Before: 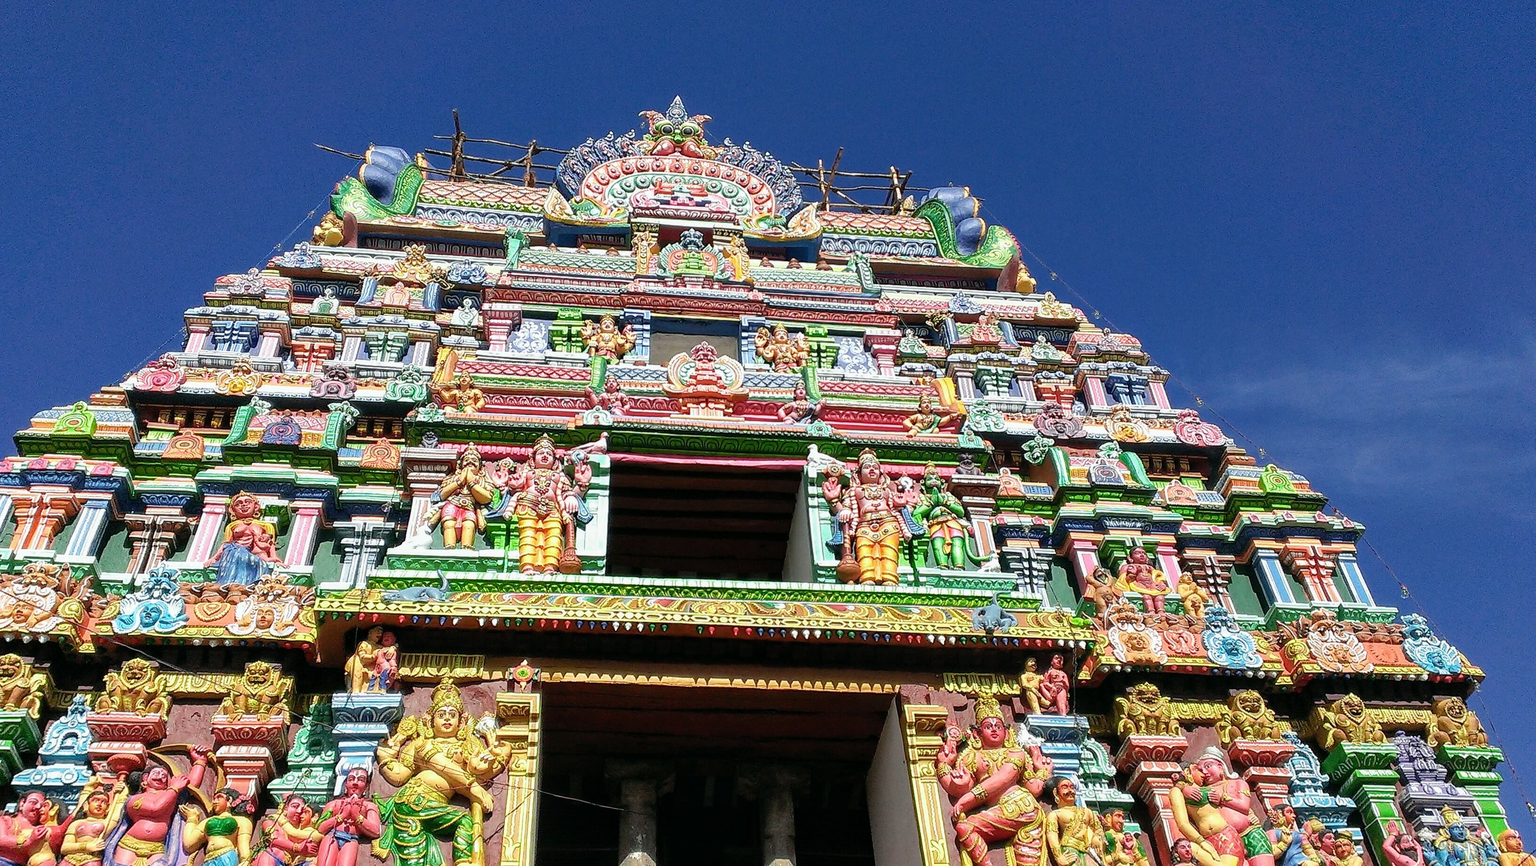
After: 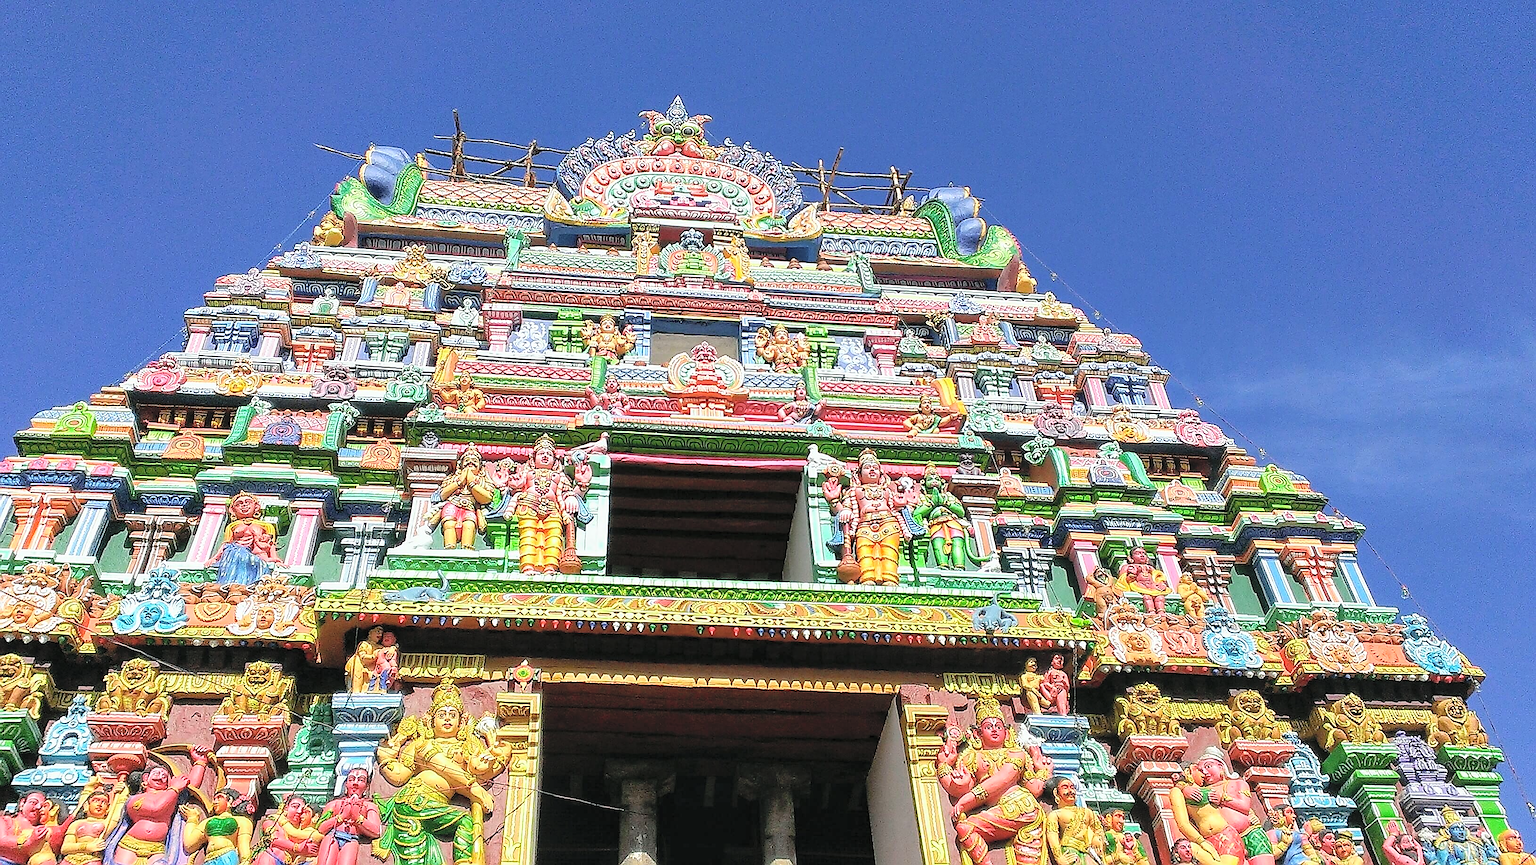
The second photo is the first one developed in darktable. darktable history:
color correction: highlights b* -0.057, saturation 1.14
sharpen: radius 1.358, amount 1.26, threshold 0.664
contrast brightness saturation: brightness 0.288
